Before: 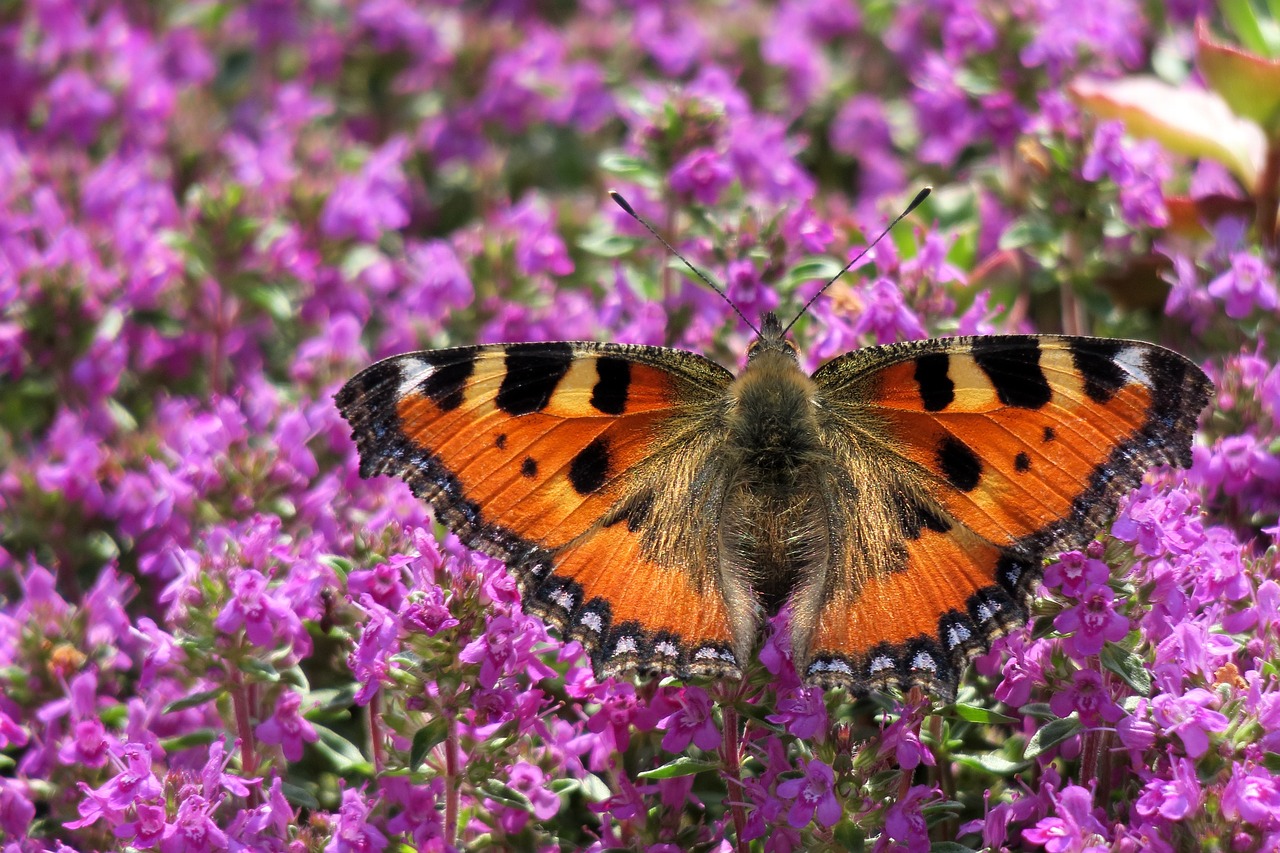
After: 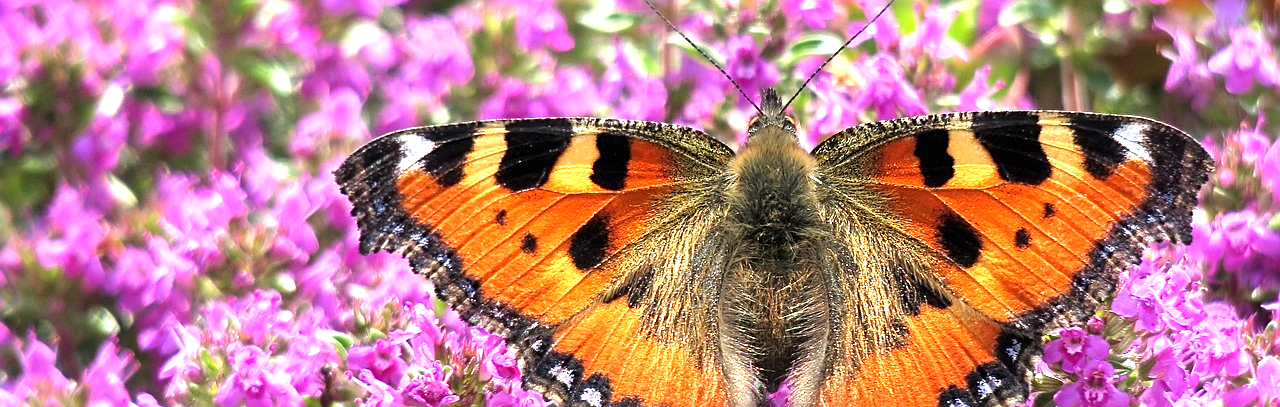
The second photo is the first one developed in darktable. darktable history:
exposure: black level correction 0, exposure 1.107 EV, compensate exposure bias true, compensate highlight preservation false
sharpen: on, module defaults
crop and rotate: top 26.394%, bottom 25.846%
